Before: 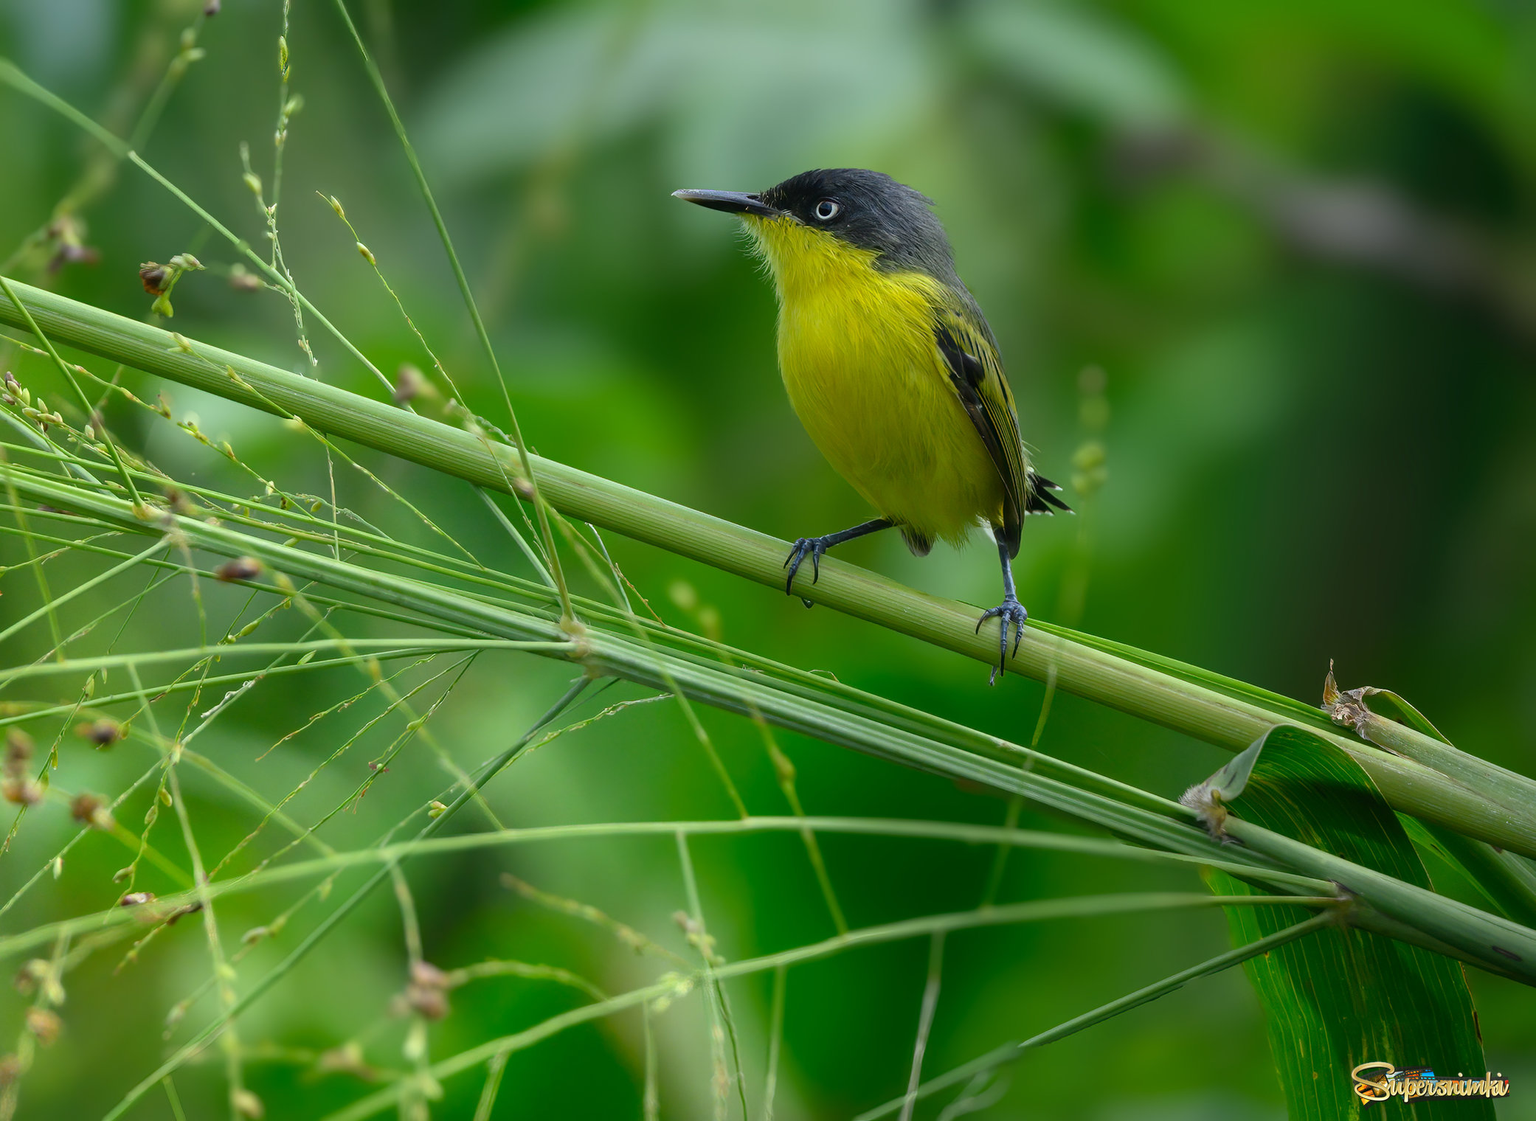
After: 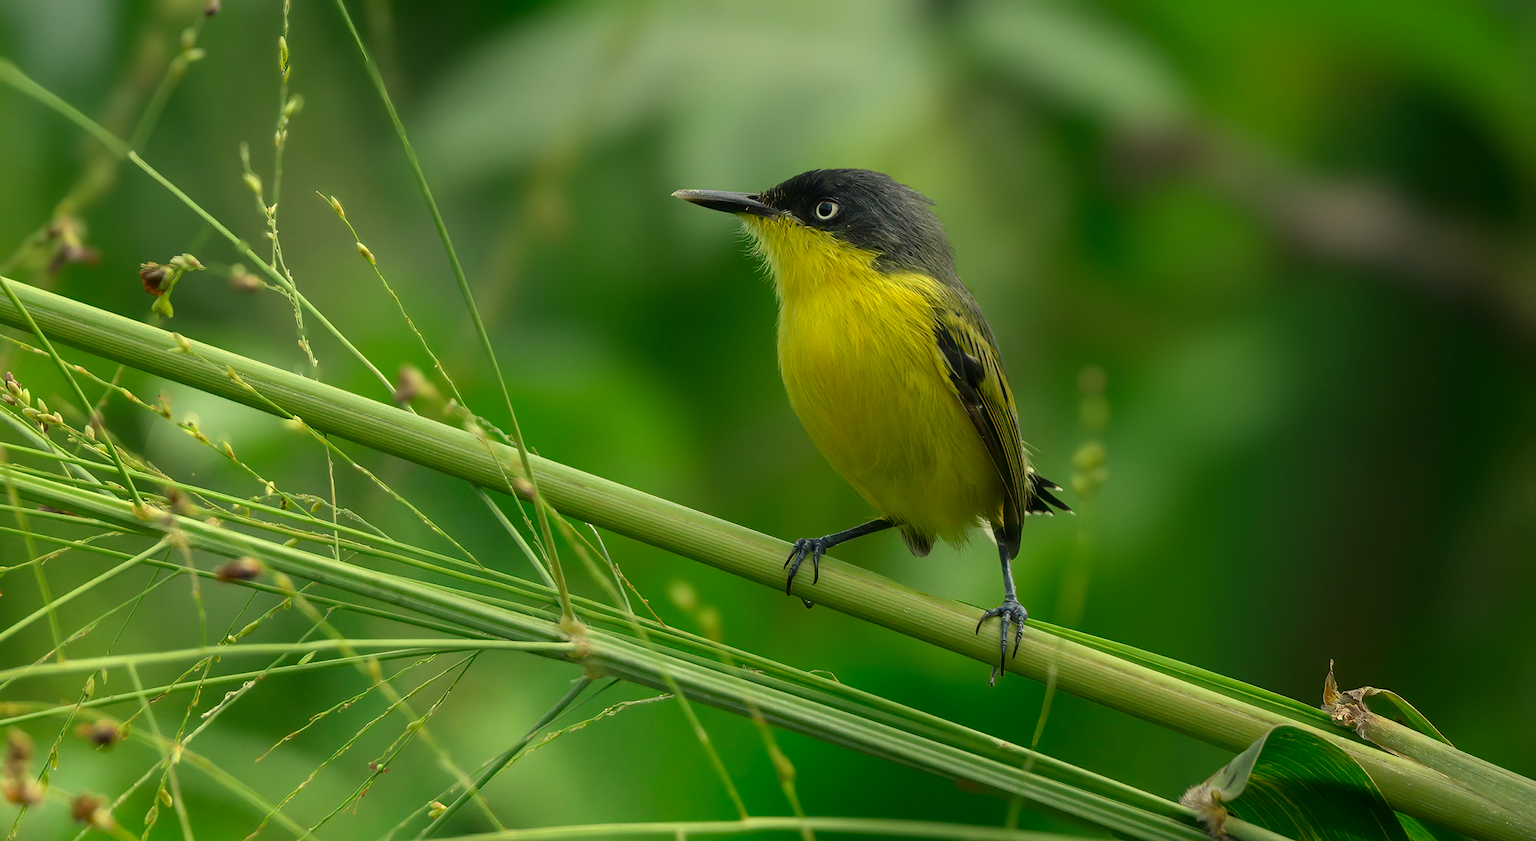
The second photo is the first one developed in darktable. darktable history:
crop: bottom 24.988%
white balance: red 1.08, blue 0.791
contrast brightness saturation: contrast 0.03, brightness -0.04
